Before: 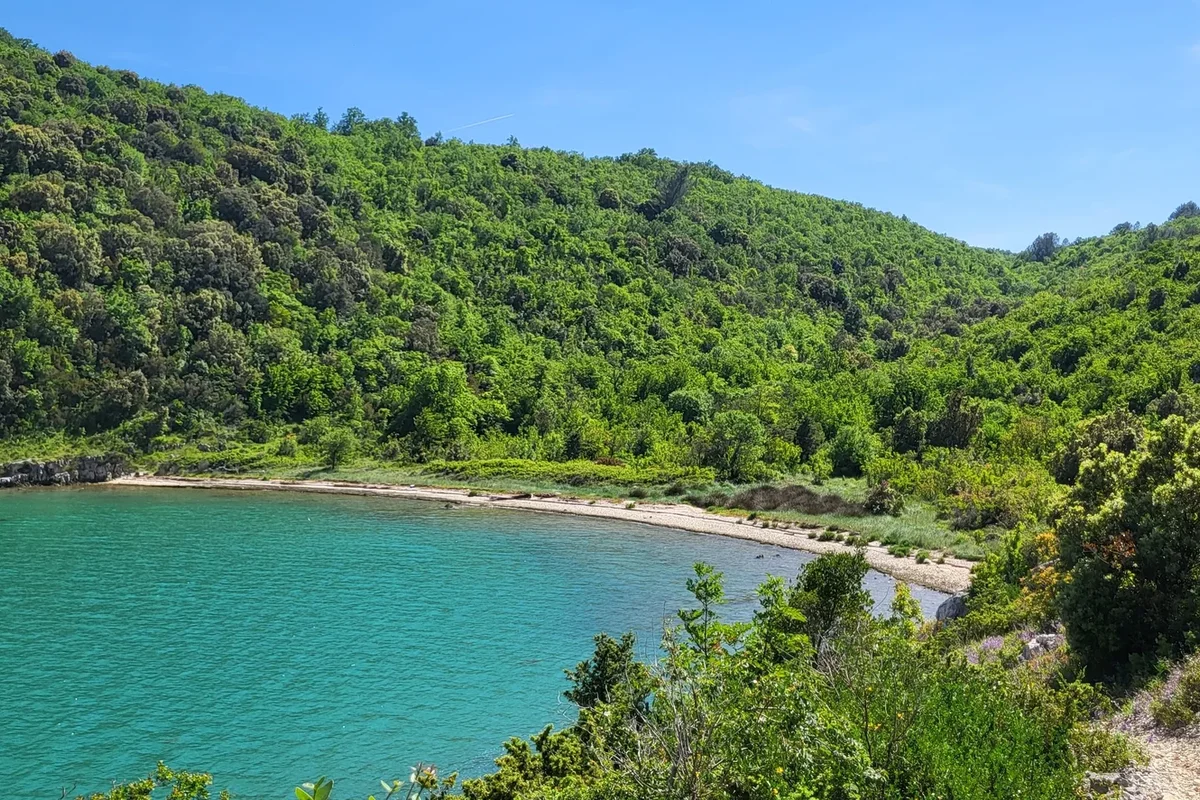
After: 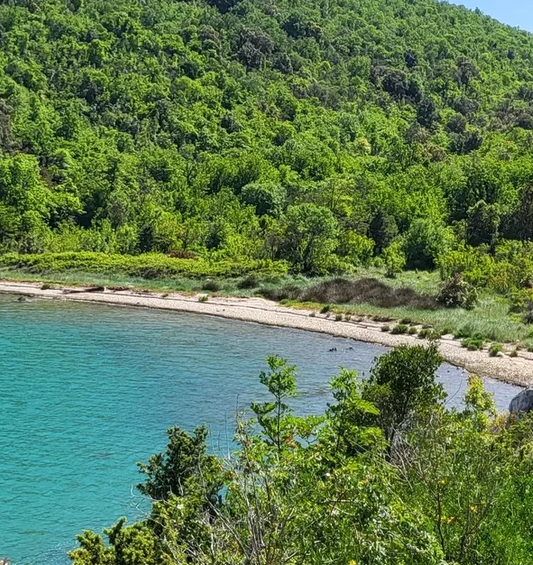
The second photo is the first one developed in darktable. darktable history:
crop: left 35.624%, top 25.967%, right 19.902%, bottom 3.391%
